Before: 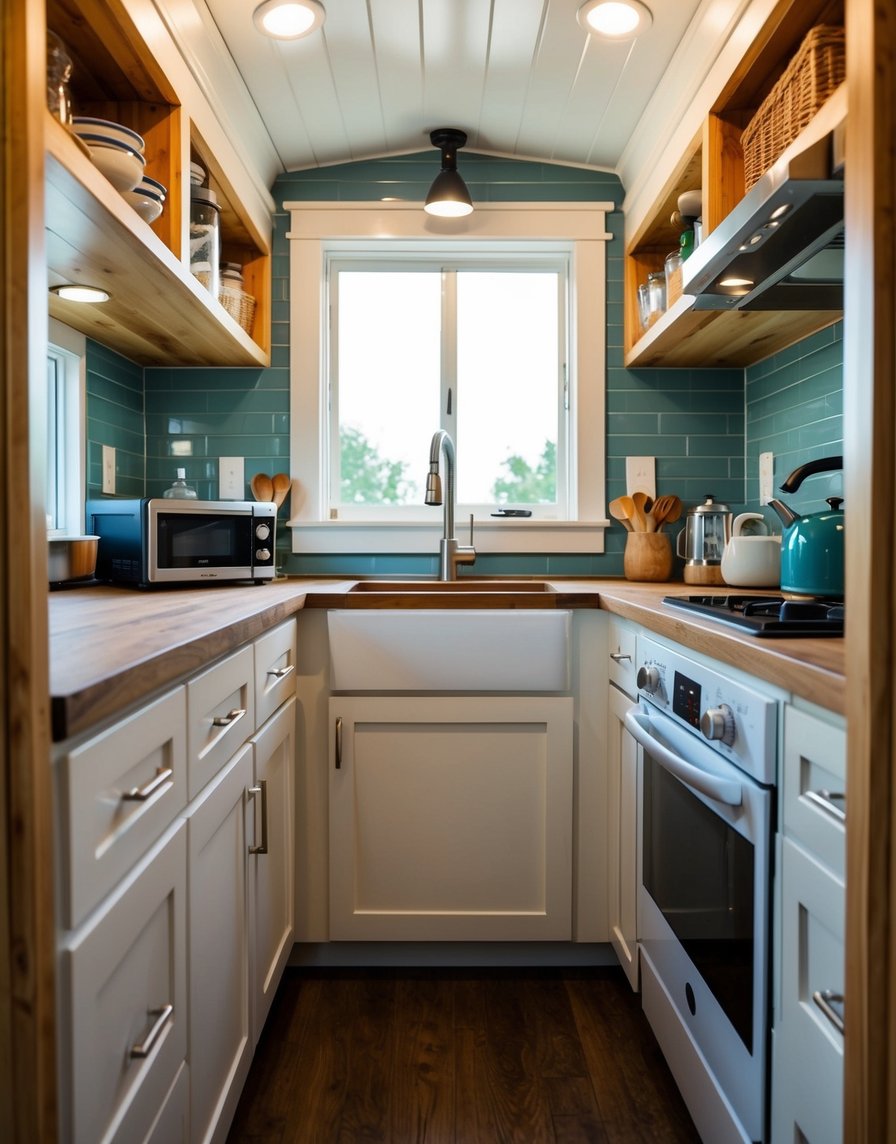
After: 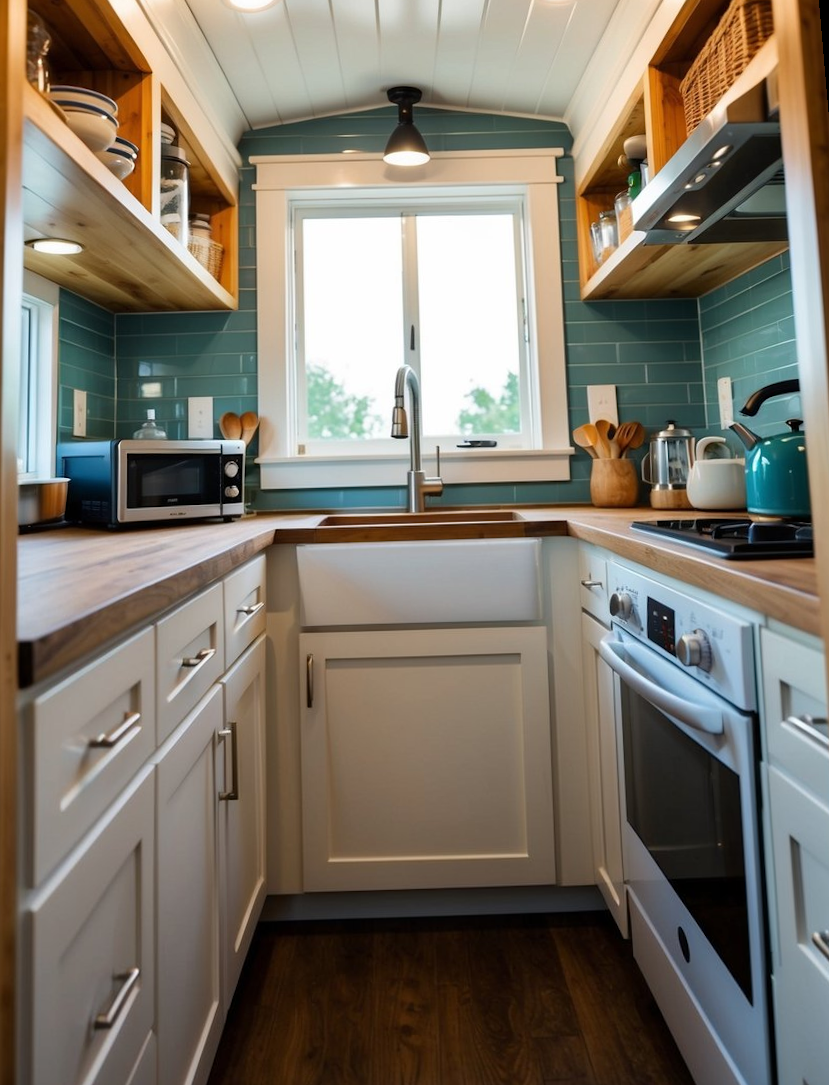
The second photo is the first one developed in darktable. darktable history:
rotate and perspective: rotation -1.68°, lens shift (vertical) -0.146, crop left 0.049, crop right 0.912, crop top 0.032, crop bottom 0.96
